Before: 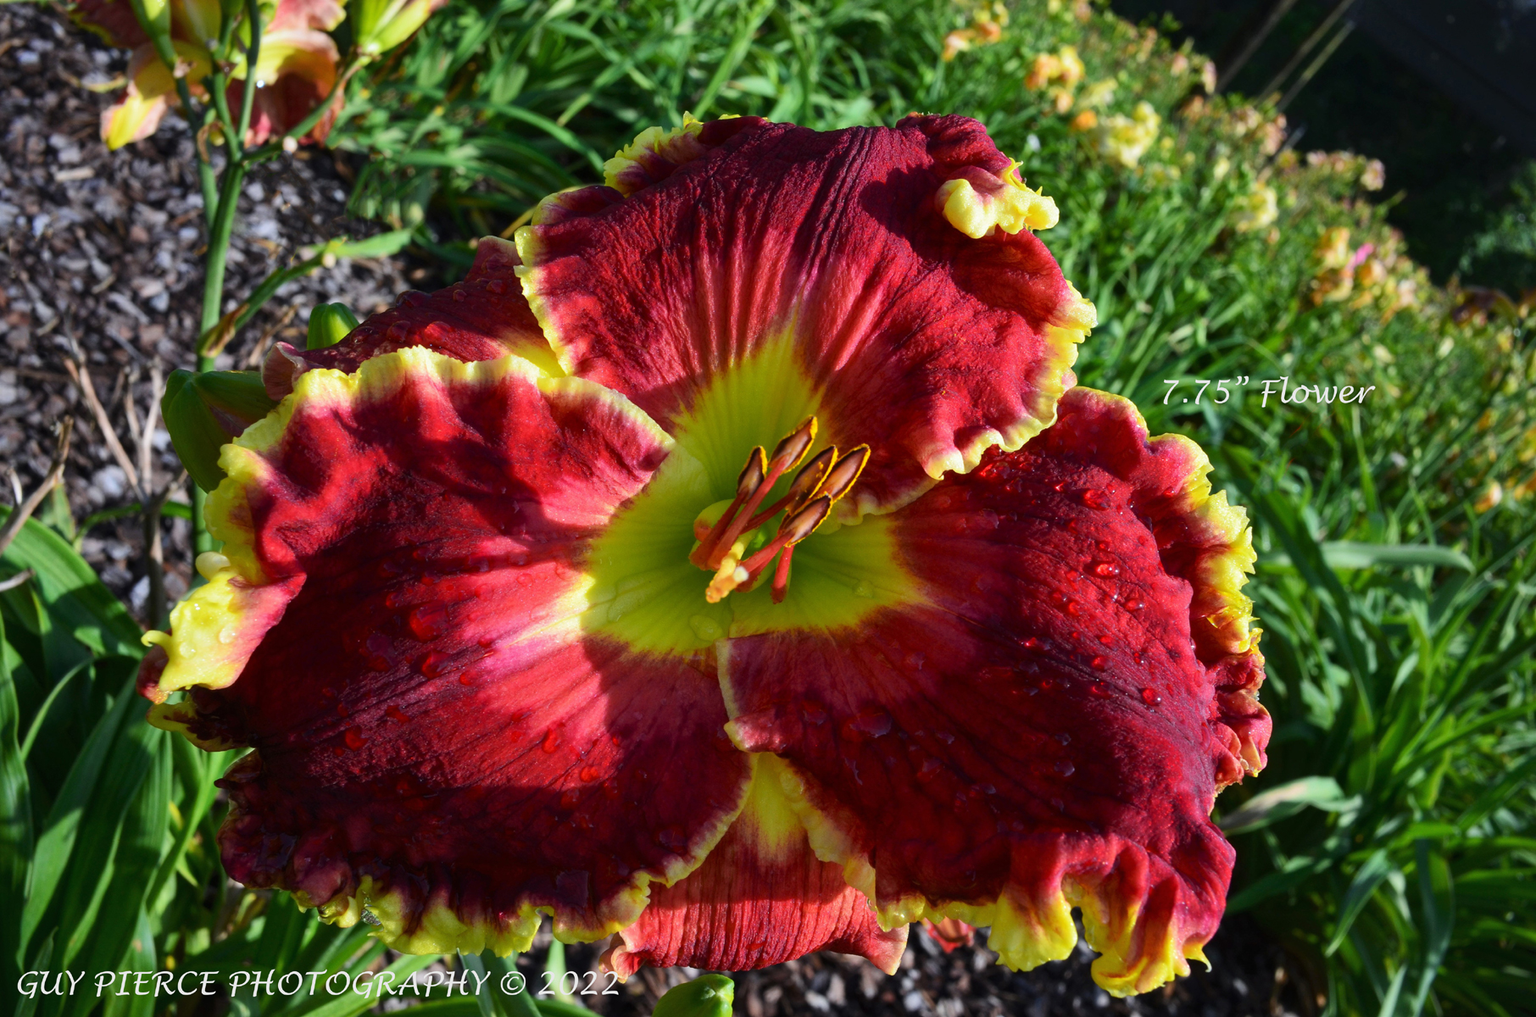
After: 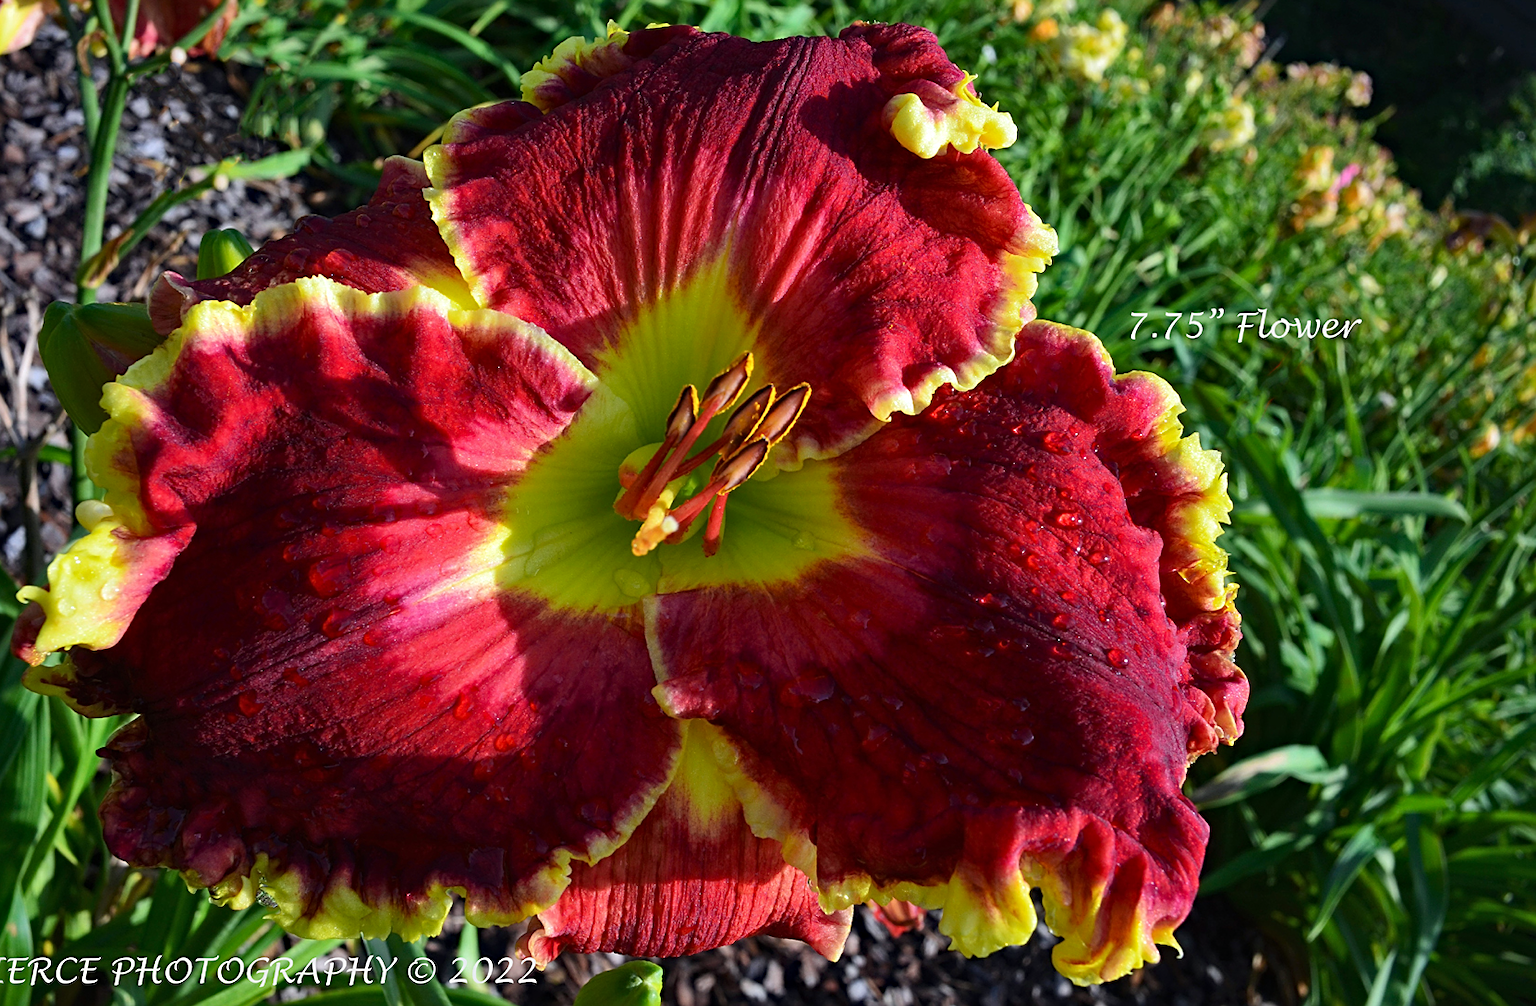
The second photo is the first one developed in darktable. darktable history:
sharpen: on, module defaults
crop and rotate: left 8.262%, top 9.226%
haze removal: compatibility mode true, adaptive false
